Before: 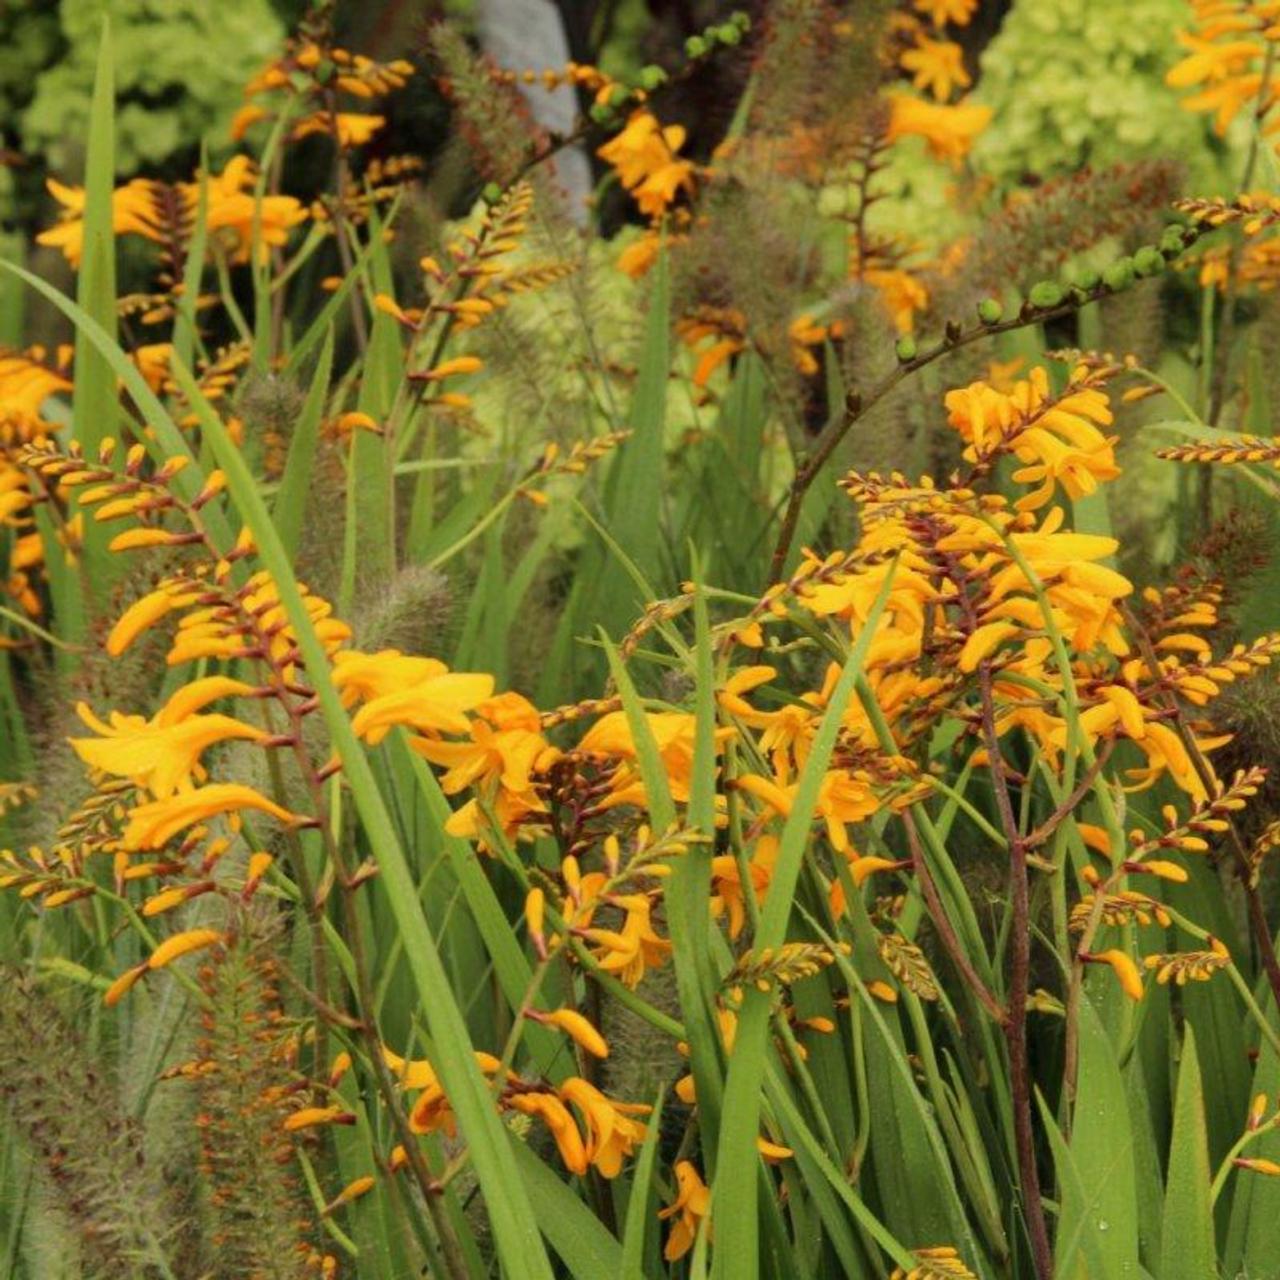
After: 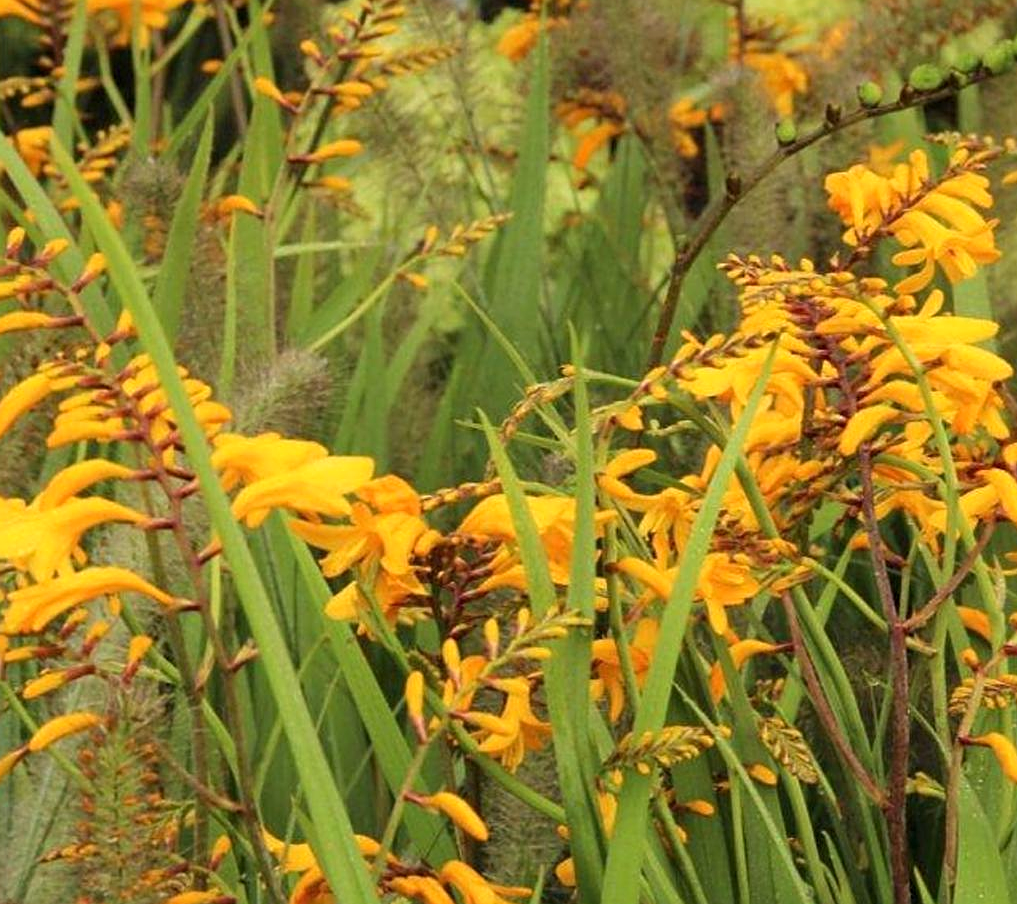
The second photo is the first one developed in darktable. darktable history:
crop: left 9.395%, top 16.98%, right 11.138%, bottom 12.362%
exposure: exposure 0.22 EV, compensate highlight preservation false
sharpen: on, module defaults
